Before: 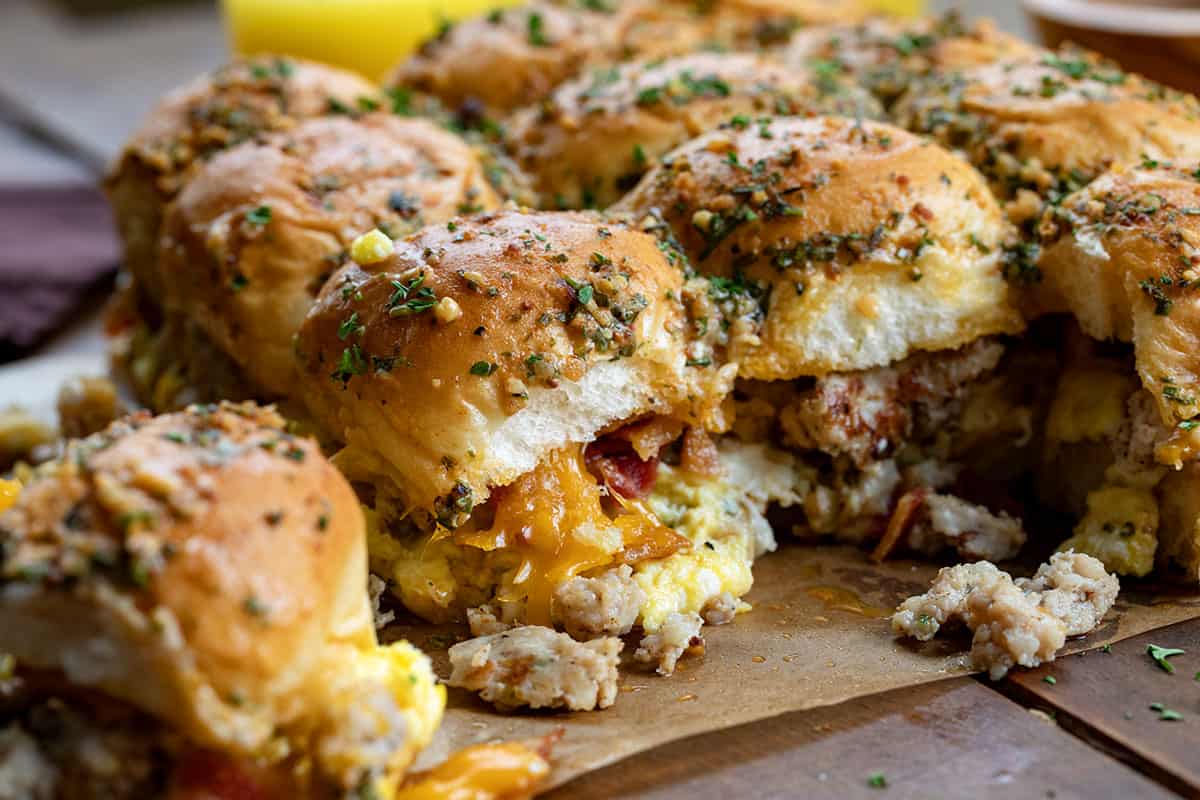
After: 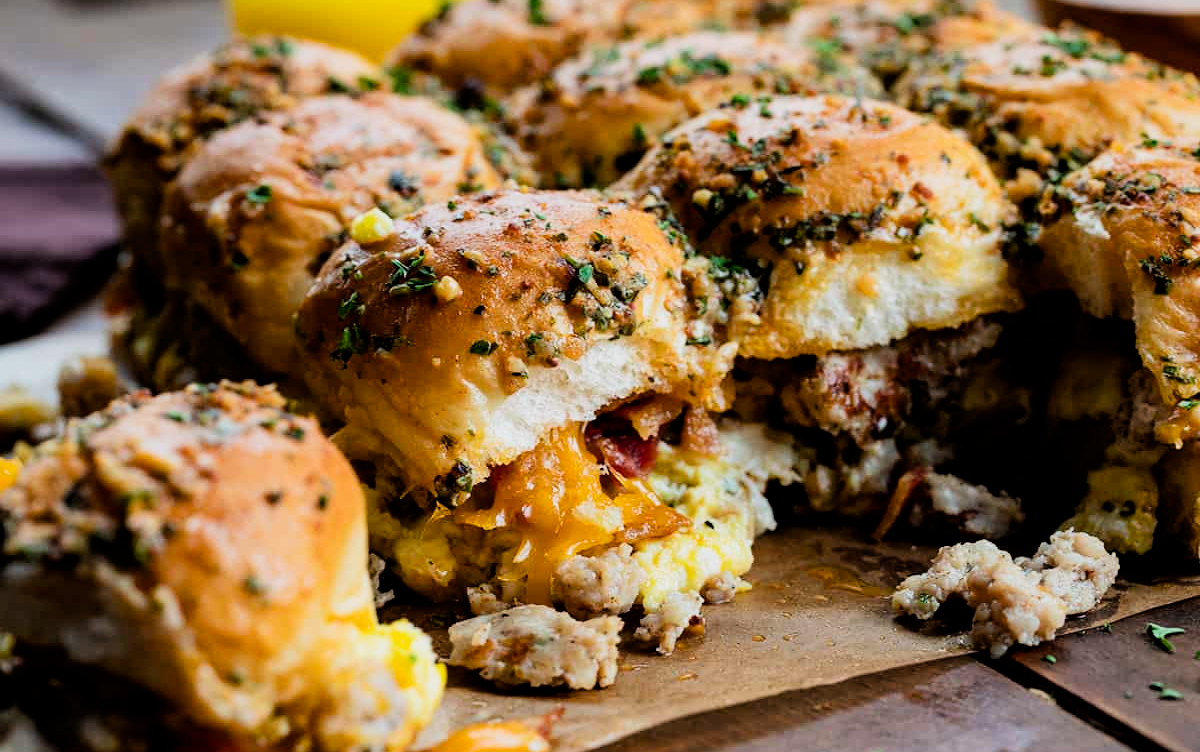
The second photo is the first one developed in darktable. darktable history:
filmic rgb: black relative exposure -5.03 EV, white relative exposure 3.54 EV, hardness 3.17, contrast 1.391, highlights saturation mix -49.22%
crop and rotate: top 2.658%, bottom 3.267%
